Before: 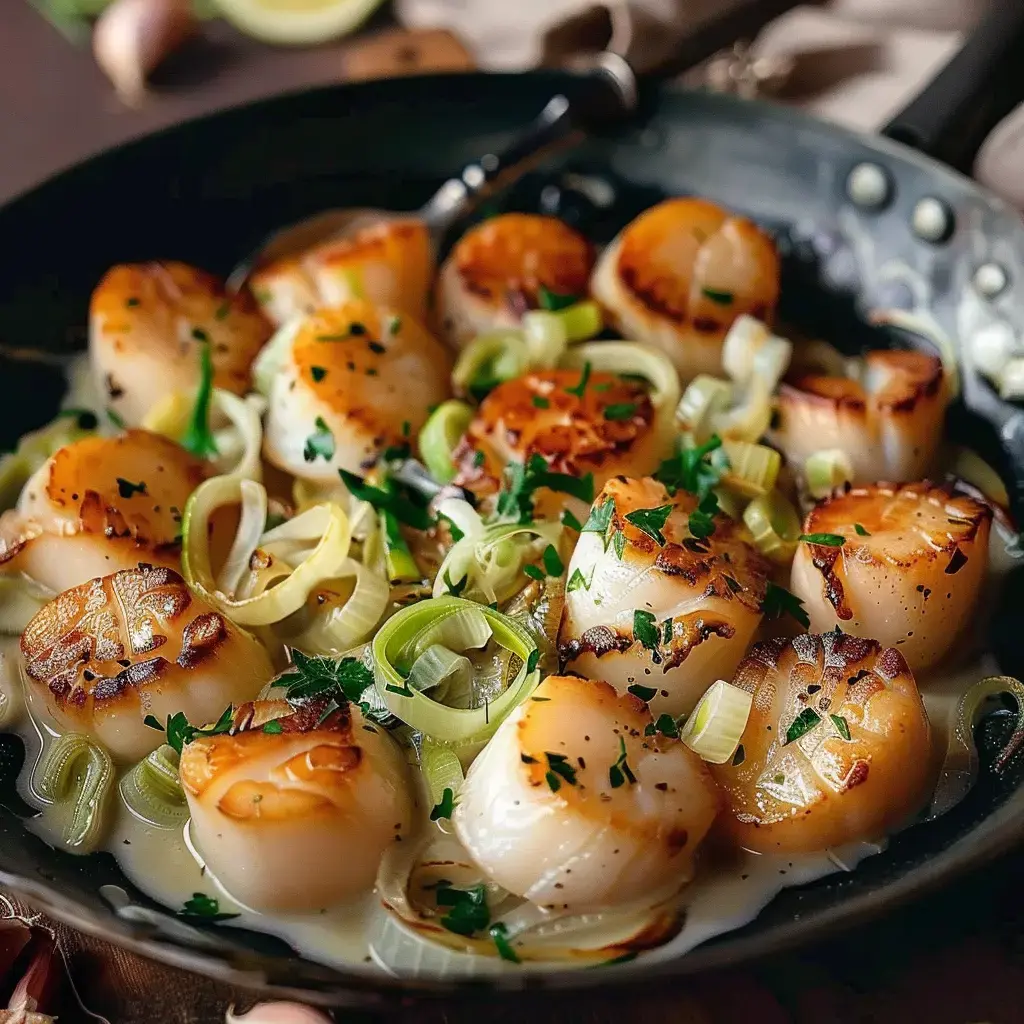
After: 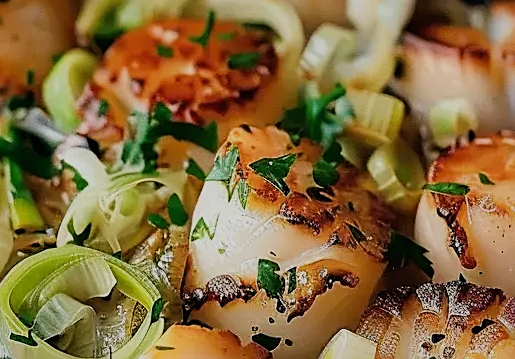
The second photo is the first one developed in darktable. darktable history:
crop: left 36.772%, top 34.371%, right 12.915%, bottom 30.493%
sharpen: on, module defaults
filmic rgb: black relative exposure -16 EV, white relative exposure 6.11 EV, hardness 5.22
